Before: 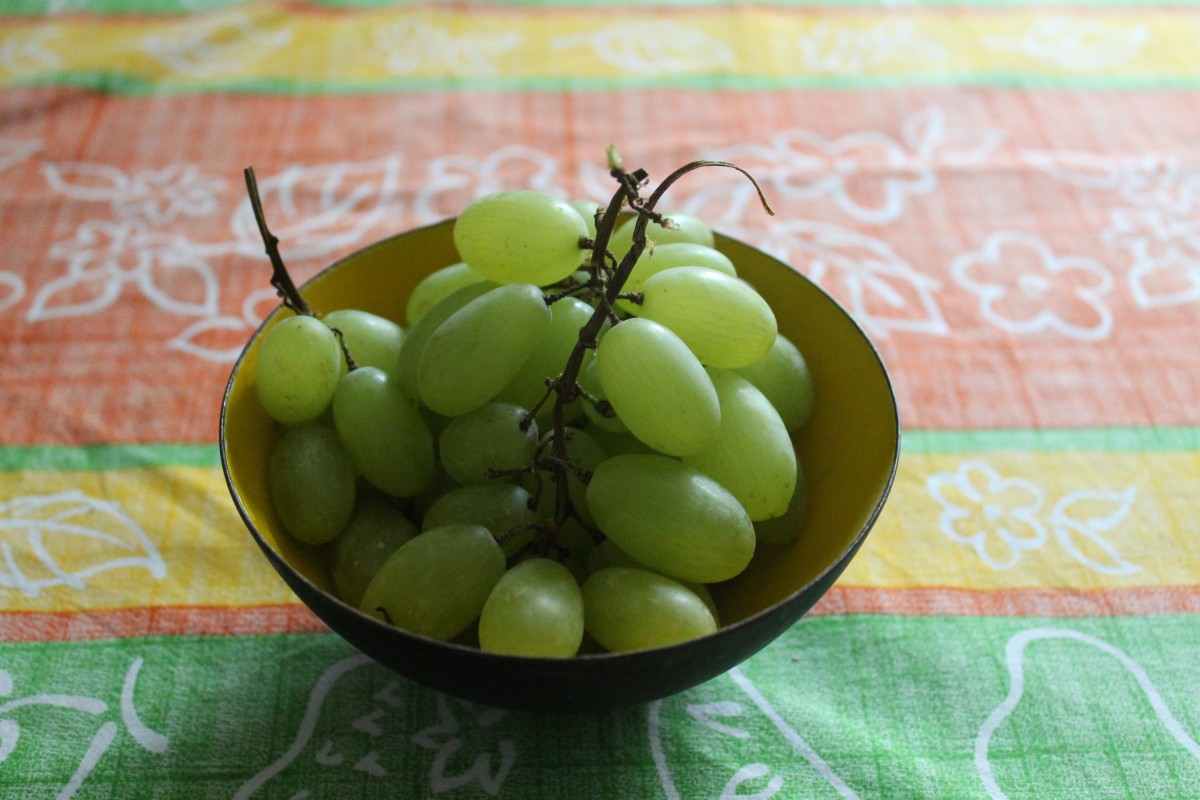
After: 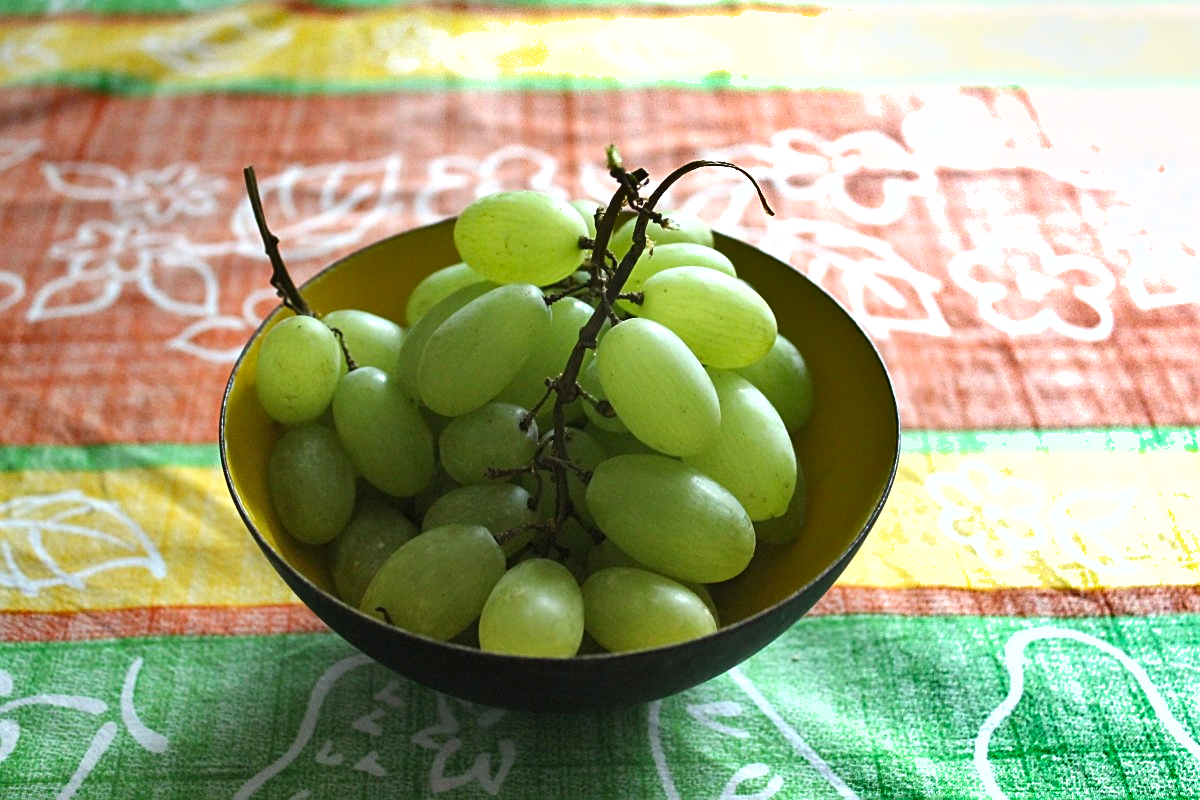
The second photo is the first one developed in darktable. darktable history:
exposure: black level correction 0, exposure 0.692 EV, compensate highlight preservation false
shadows and highlights: radius 107.23, shadows 44.64, highlights -66.14, low approximation 0.01, soften with gaussian
sharpen: on, module defaults
